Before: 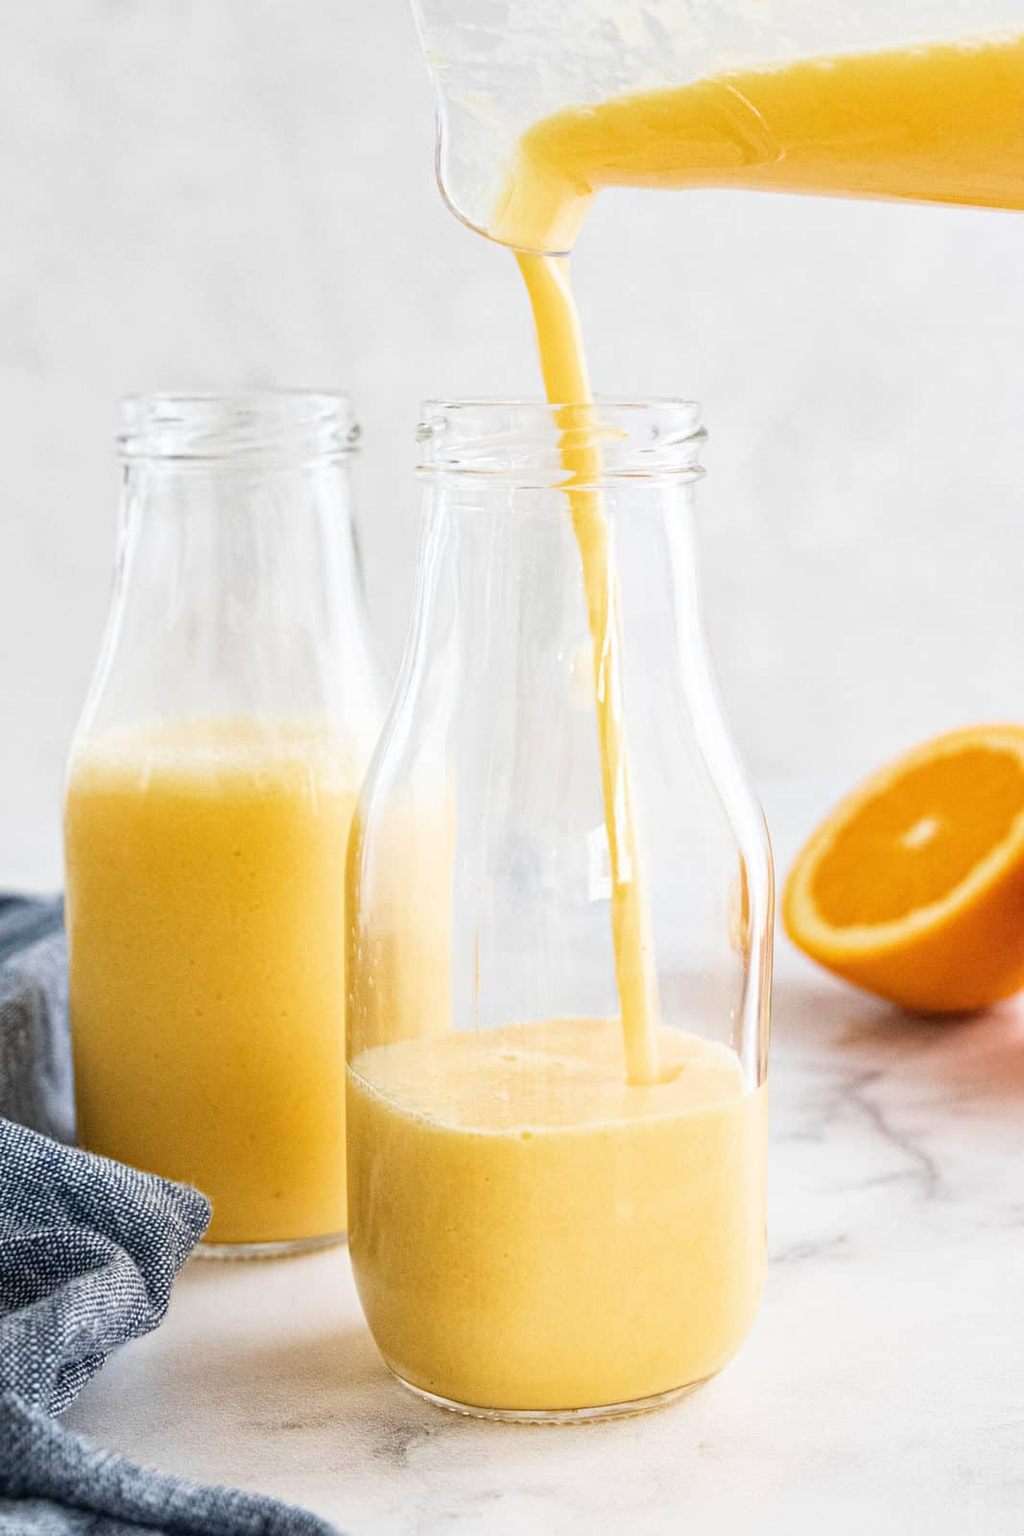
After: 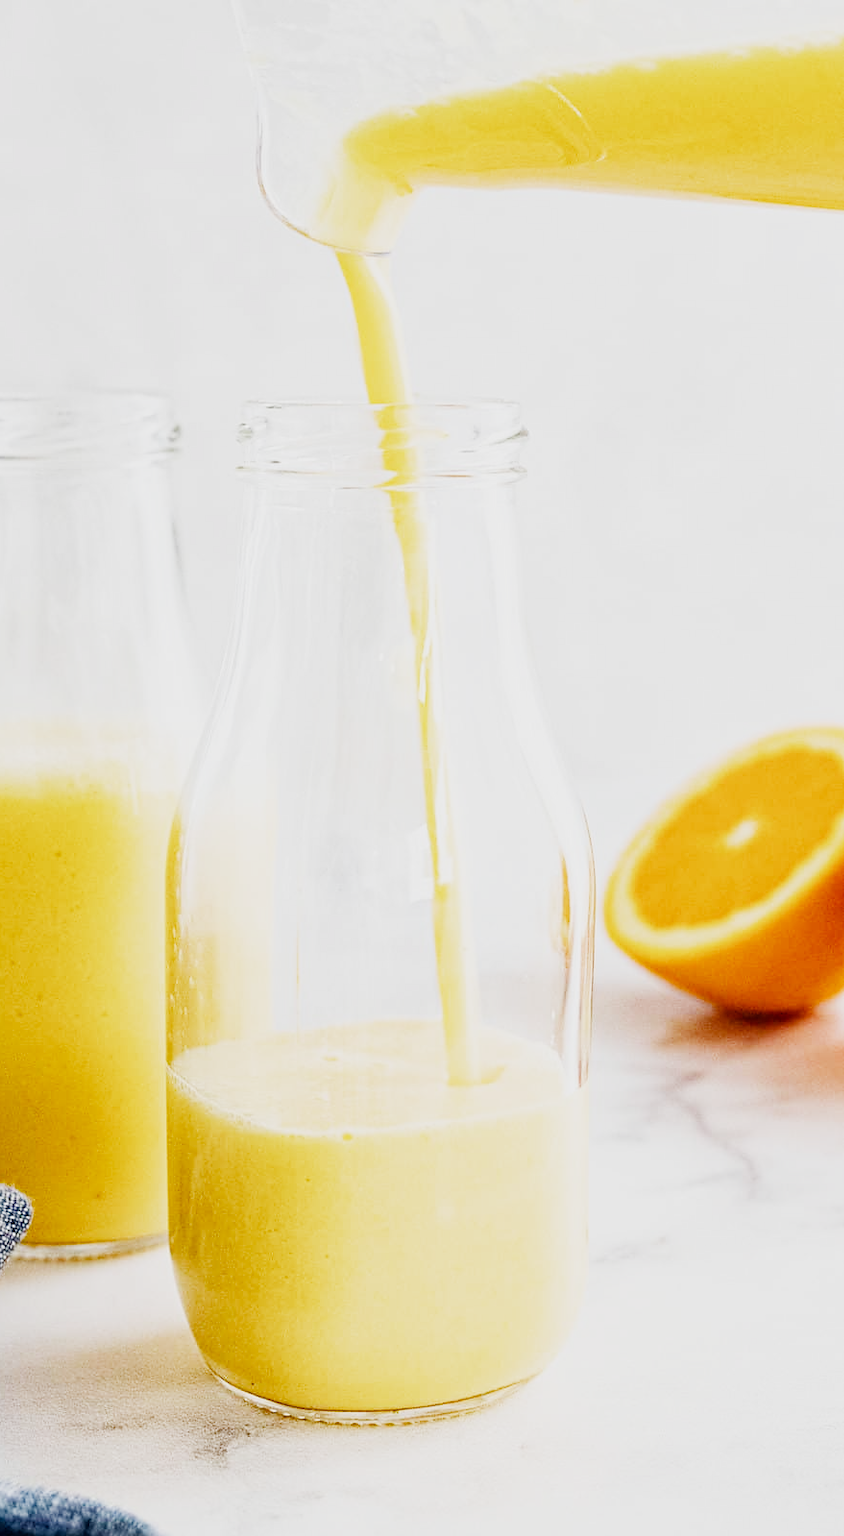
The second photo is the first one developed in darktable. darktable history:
color balance rgb: linear chroma grading › shadows -2.2%, linear chroma grading › highlights -15%, linear chroma grading › global chroma -10%, linear chroma grading › mid-tones -10%, perceptual saturation grading › global saturation 45%, perceptual saturation grading › highlights -50%, perceptual saturation grading › shadows 30%, perceptual brilliance grading › global brilliance 18%, global vibrance 45%
sharpen: radius 1.864, amount 0.398, threshold 1.271
sigmoid: skew -0.2, preserve hue 0%, red attenuation 0.1, red rotation 0.035, green attenuation 0.1, green rotation -0.017, blue attenuation 0.15, blue rotation -0.052, base primaries Rec2020
crop: left 17.582%, bottom 0.031%
